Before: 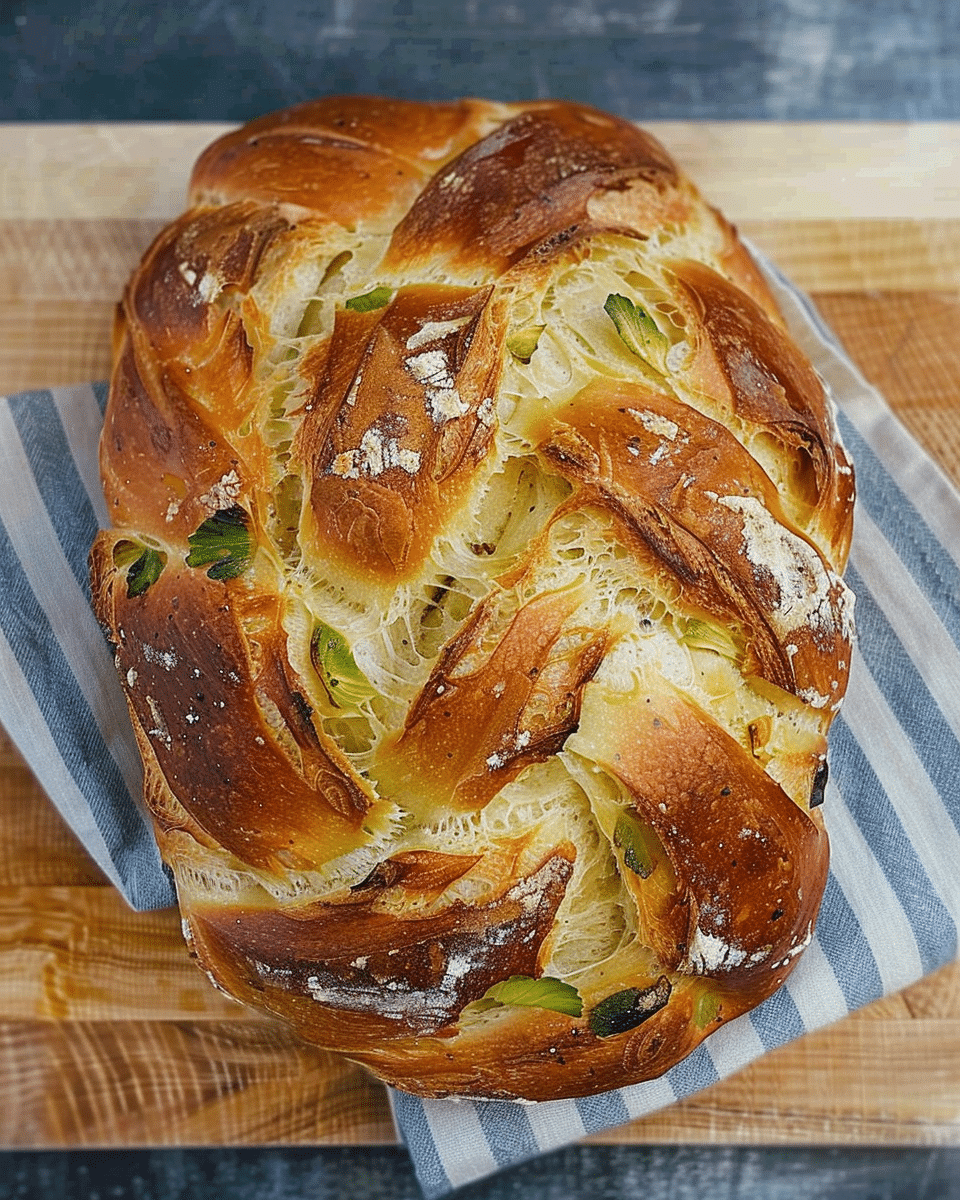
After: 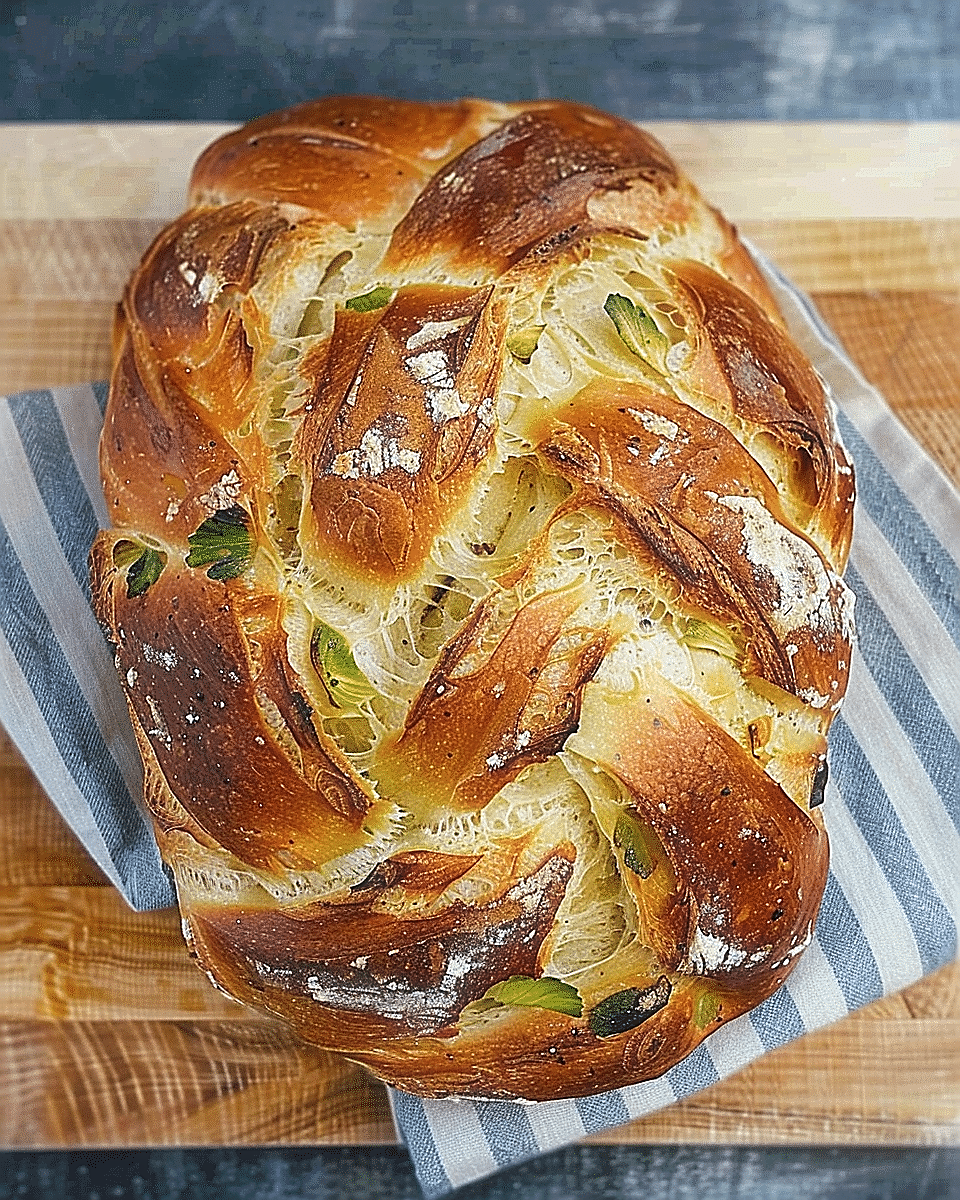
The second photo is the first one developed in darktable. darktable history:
sharpen: radius 1.647, amount 1.282
exposure: exposure 0.211 EV, compensate highlight preservation false
haze removal: strength -0.092, compatibility mode true, adaptive false
